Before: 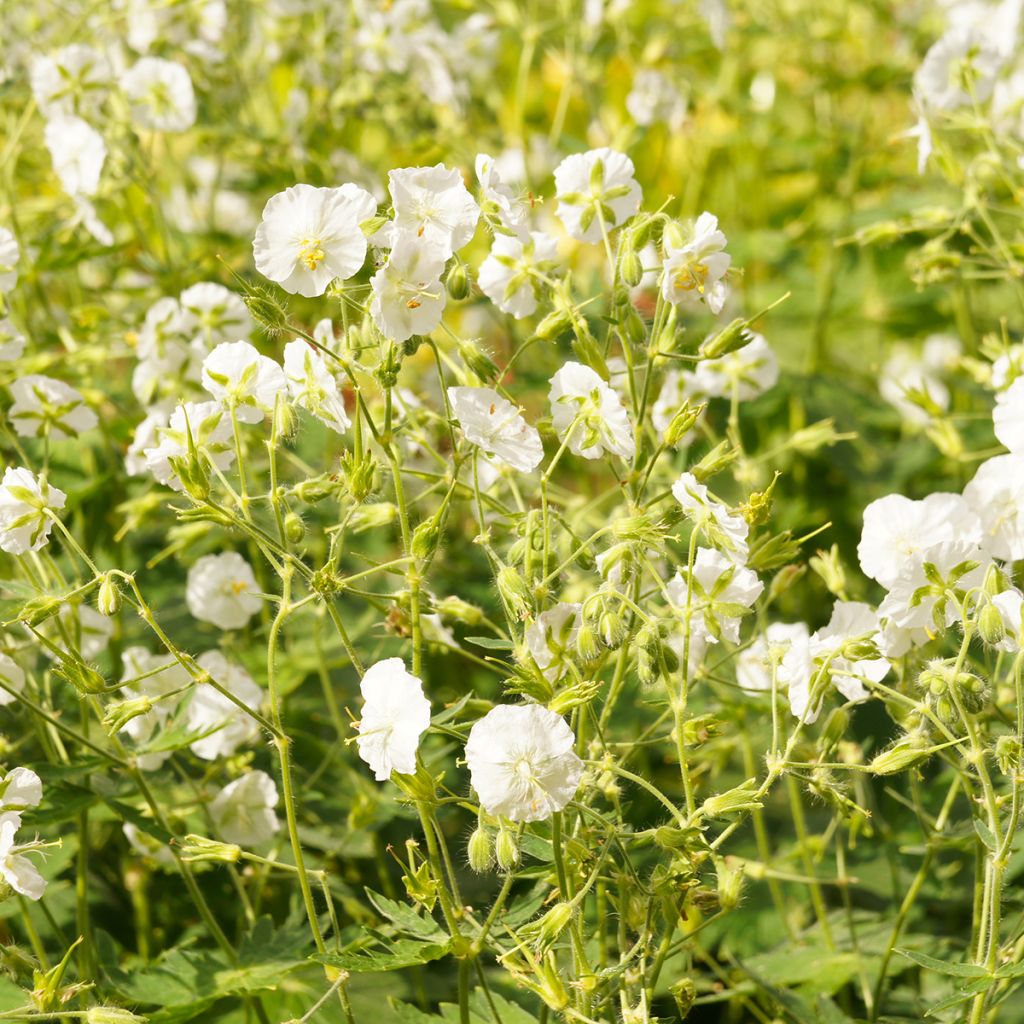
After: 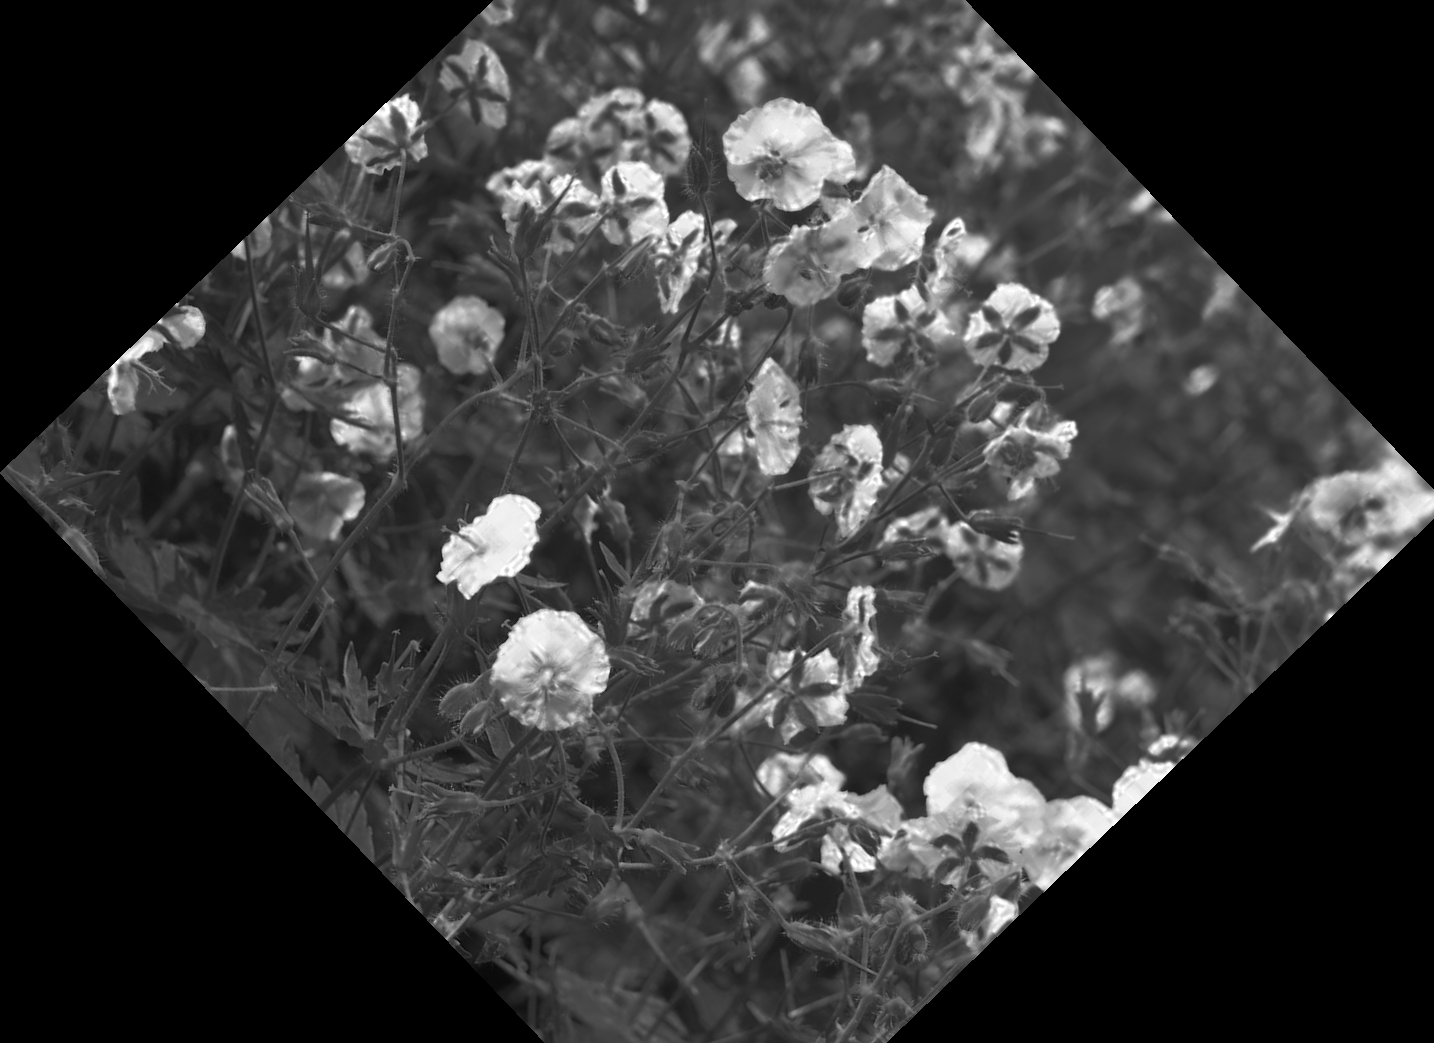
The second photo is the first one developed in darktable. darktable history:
crop and rotate: angle -46.26°, top 16.234%, right 0.912%, bottom 11.704%
color zones: curves: ch0 [(0.287, 0.048) (0.493, 0.484) (0.737, 0.816)]; ch1 [(0, 0) (0.143, 0) (0.286, 0) (0.429, 0) (0.571, 0) (0.714, 0) (0.857, 0)]
